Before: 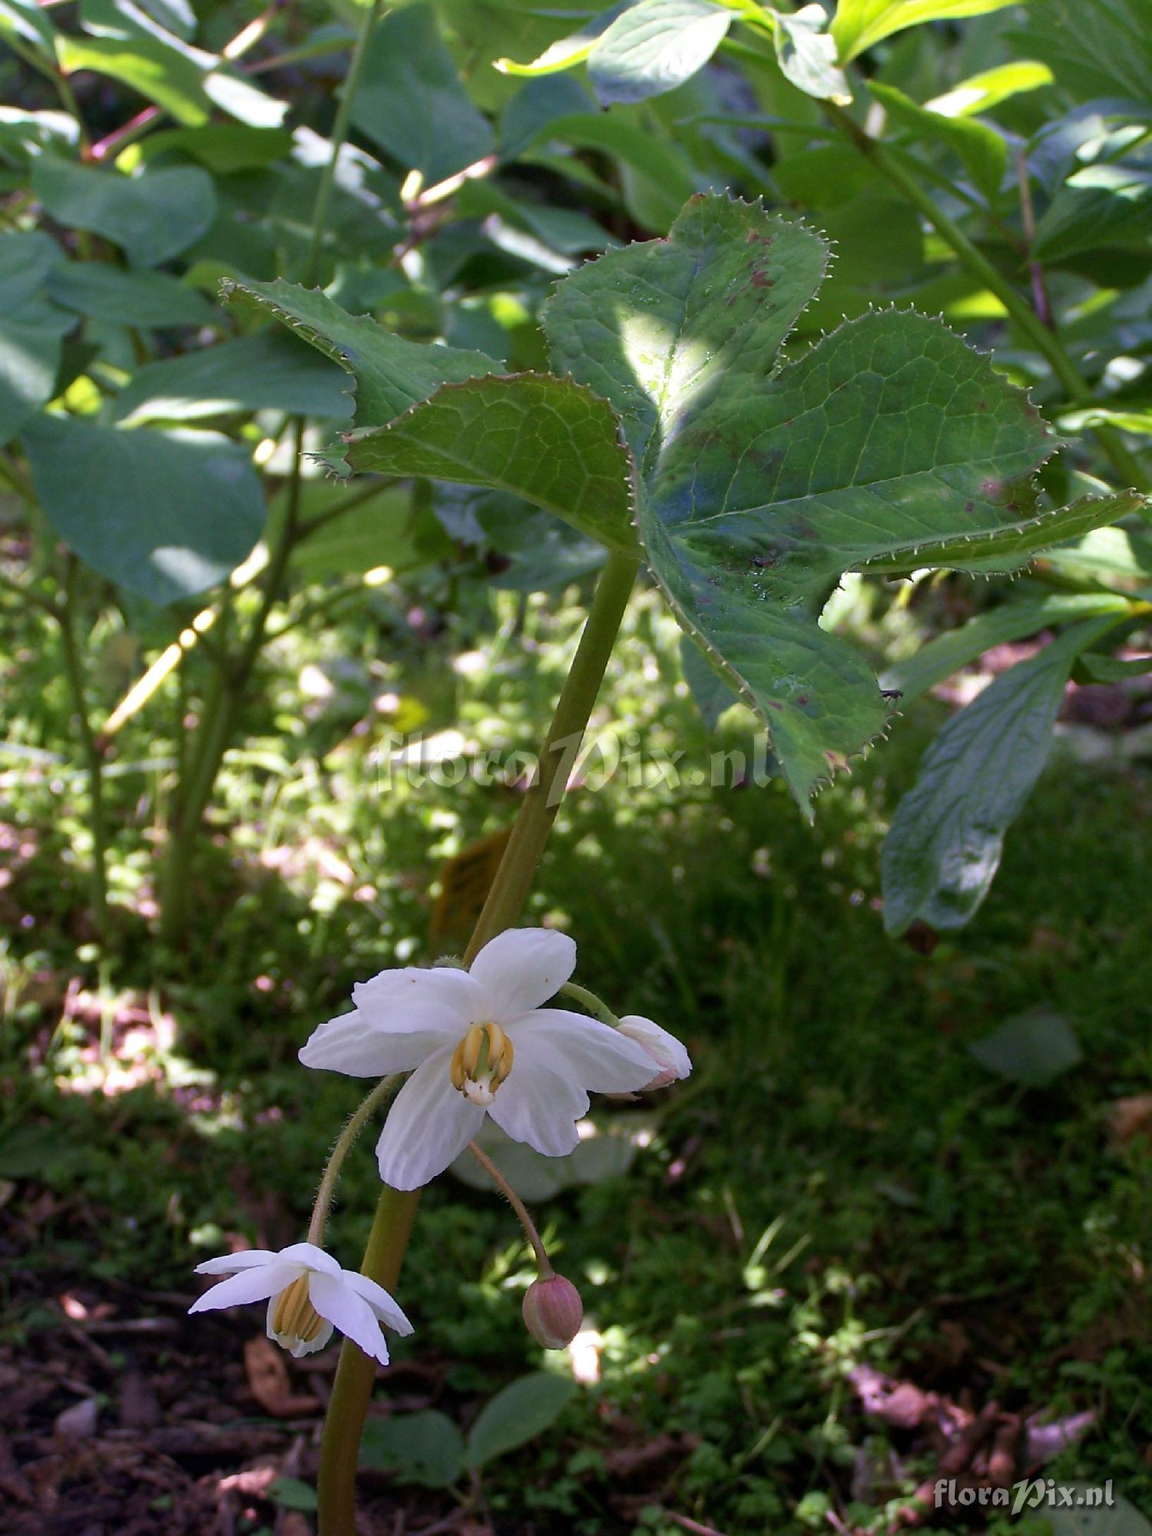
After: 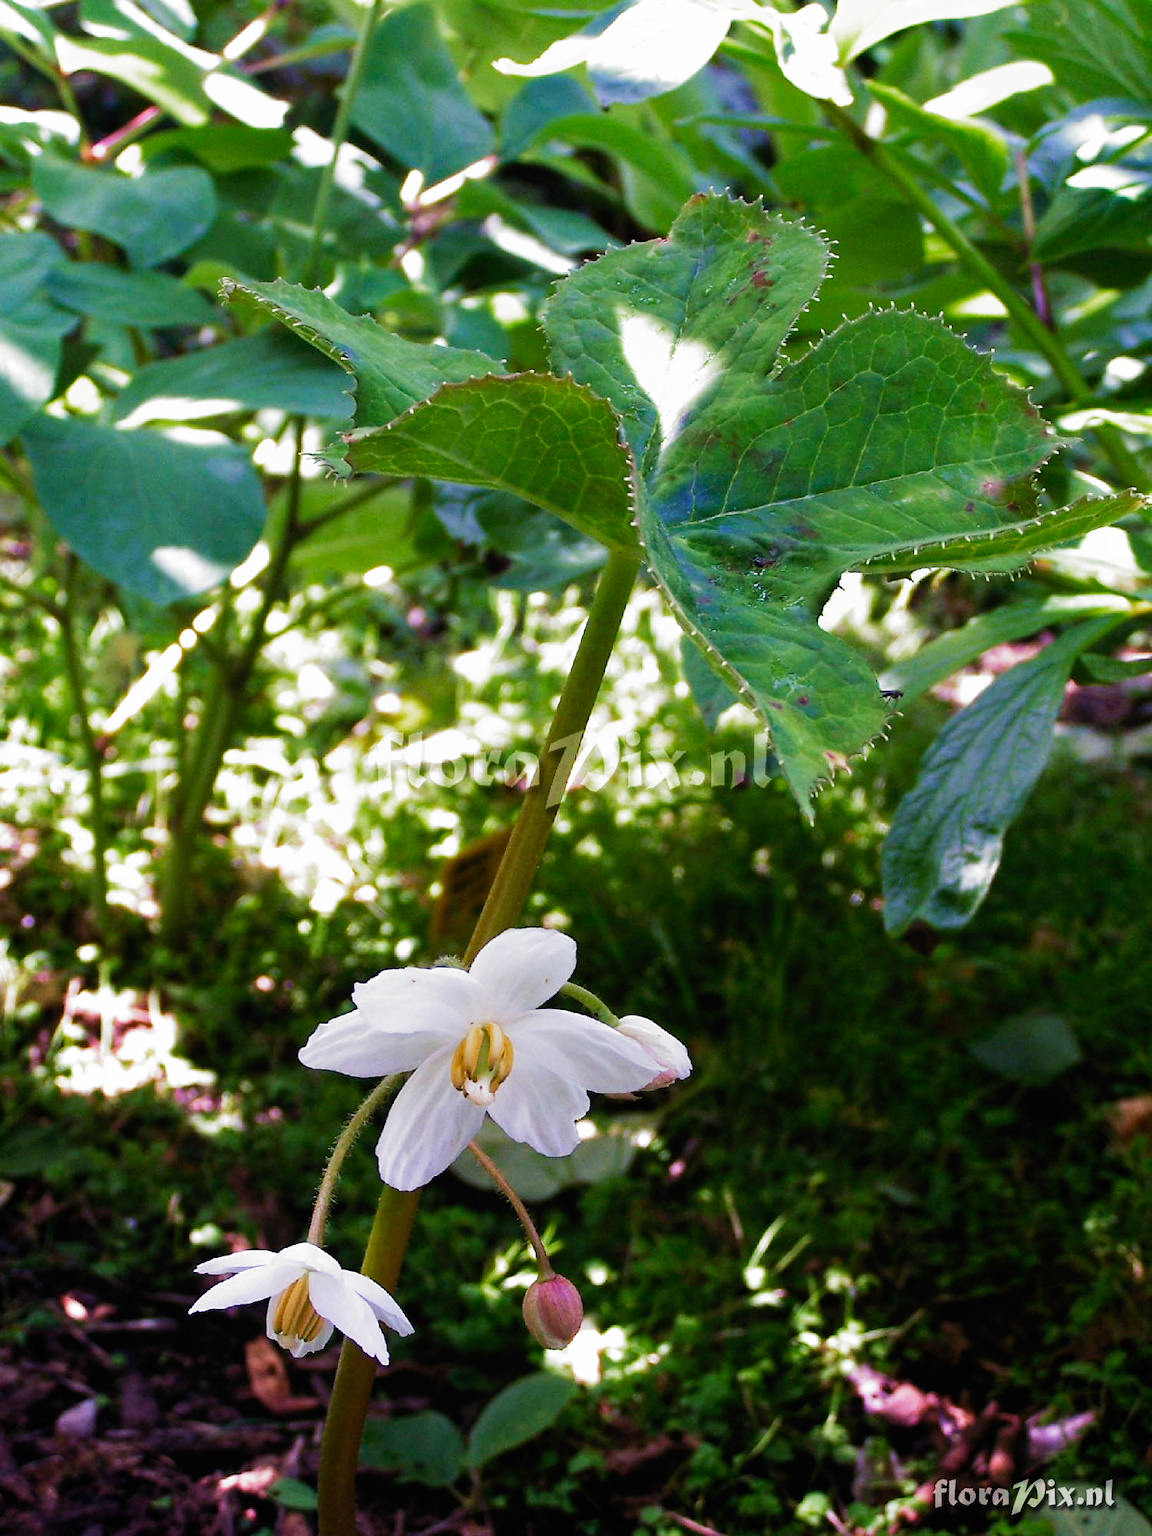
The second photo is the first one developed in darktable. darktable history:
exposure: black level correction 0, exposure 0.7 EV, compensate exposure bias true, compensate highlight preservation false
color correction: highlights a* -0.137, highlights b* 0.137
velvia: strength 17%
filmic rgb: black relative exposure -6.43 EV, white relative exposure 2.43 EV, threshold 3 EV, hardness 5.27, latitude 0.1%, contrast 1.425, highlights saturation mix 2%, preserve chrominance no, color science v5 (2021), contrast in shadows safe, contrast in highlights safe, enable highlight reconstruction true
local contrast: mode bilateral grid, contrast 100, coarseness 100, detail 91%, midtone range 0.2
